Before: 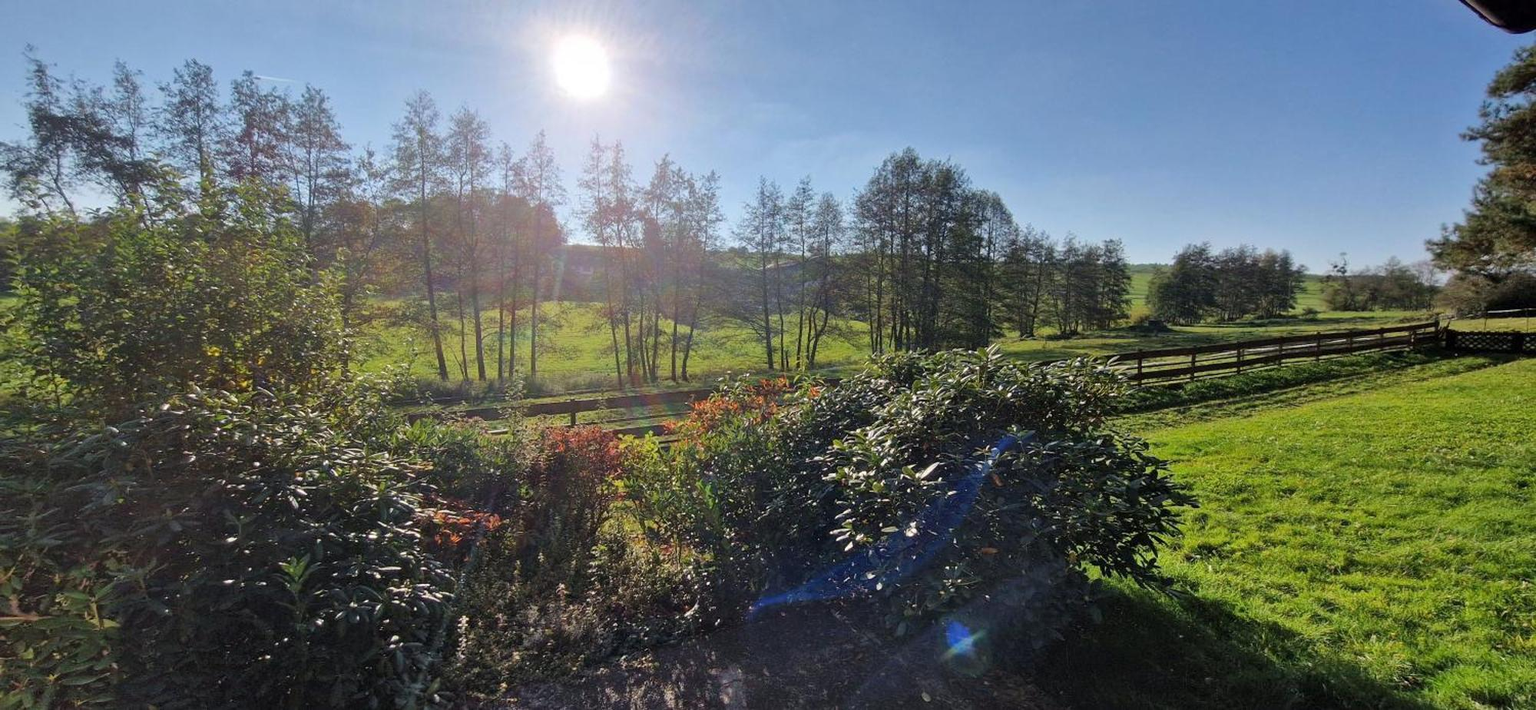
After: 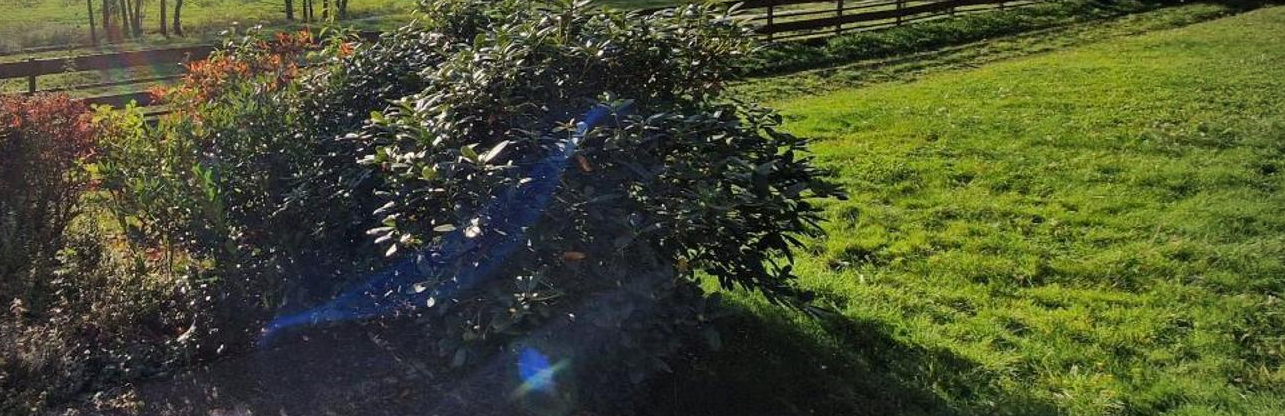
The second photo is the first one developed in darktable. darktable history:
crop and rotate: left 35.717%, top 49.908%, bottom 4.973%
vignetting: brightness -0.417, saturation -0.311, center (-0.033, -0.036)
